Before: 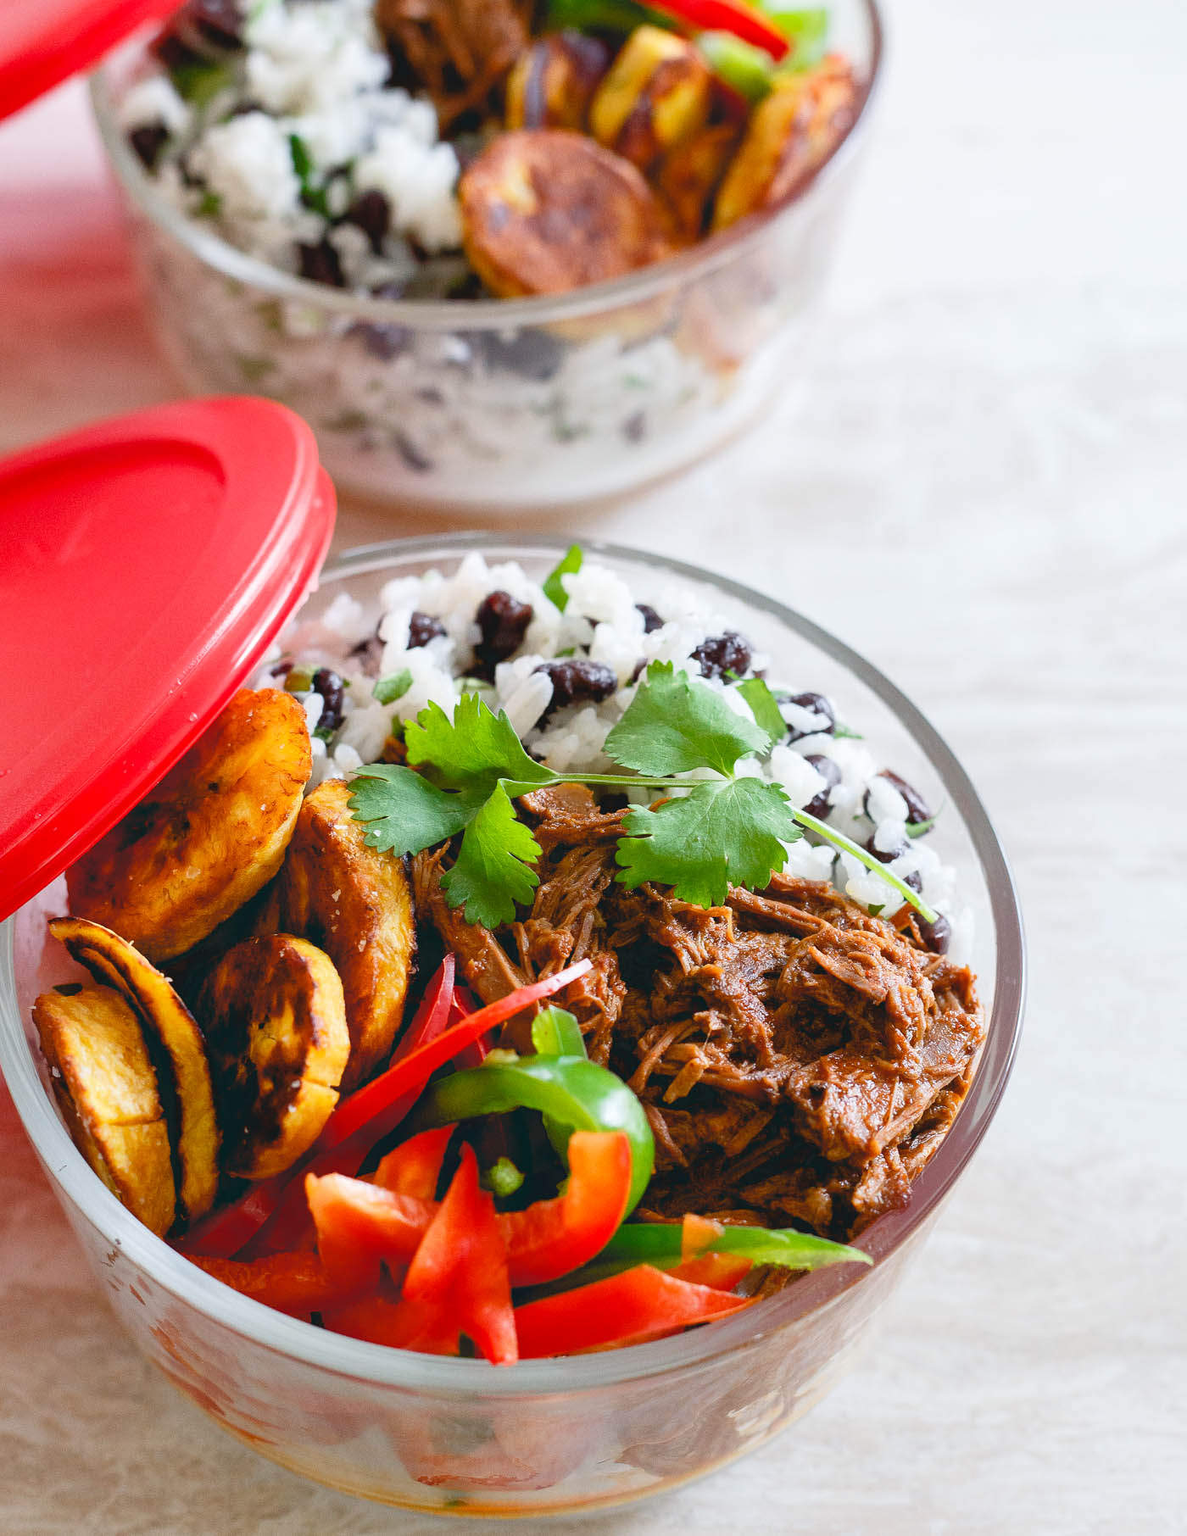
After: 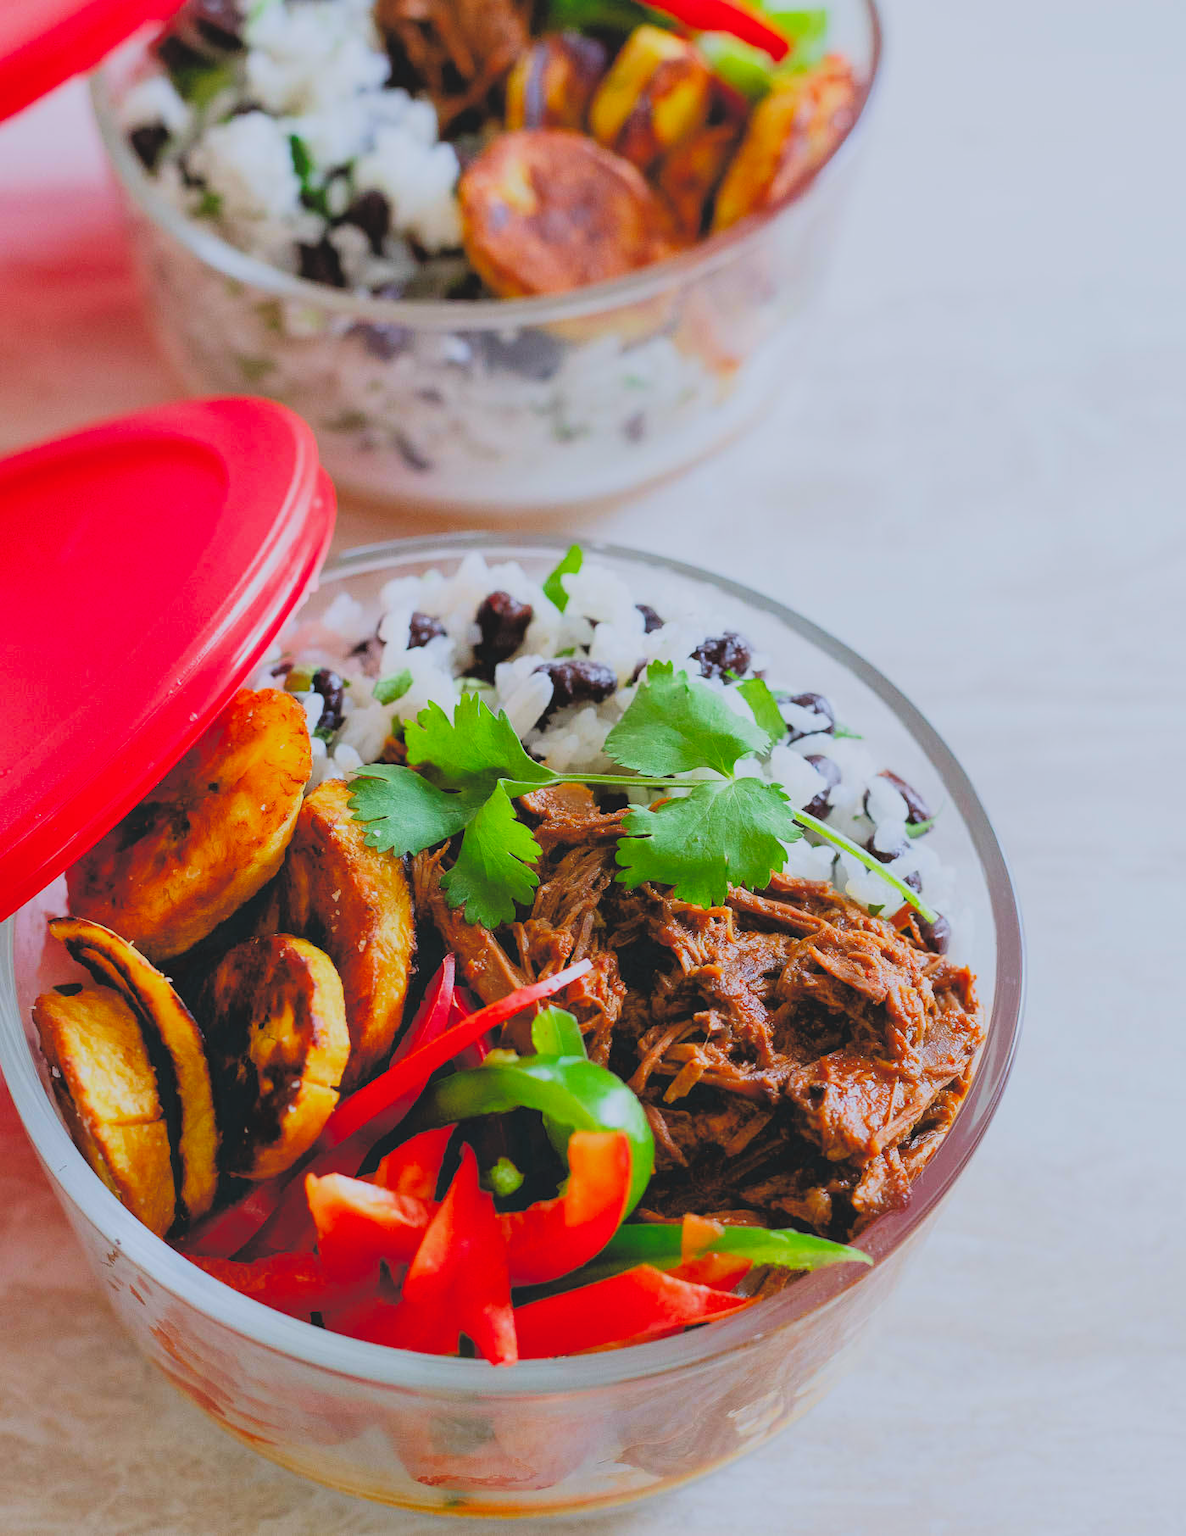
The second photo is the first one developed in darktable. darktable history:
white balance: red 0.974, blue 1.044
filmic rgb: black relative exposure -4.58 EV, white relative exposure 4.8 EV, threshold 3 EV, hardness 2.36, latitude 36.07%, contrast 1.048, highlights saturation mix 1.32%, shadows ↔ highlights balance 1.25%, color science v4 (2020), enable highlight reconstruction true
exposure: black level correction -0.03, compensate highlight preservation false
contrast brightness saturation: brightness -0.02, saturation 0.35
